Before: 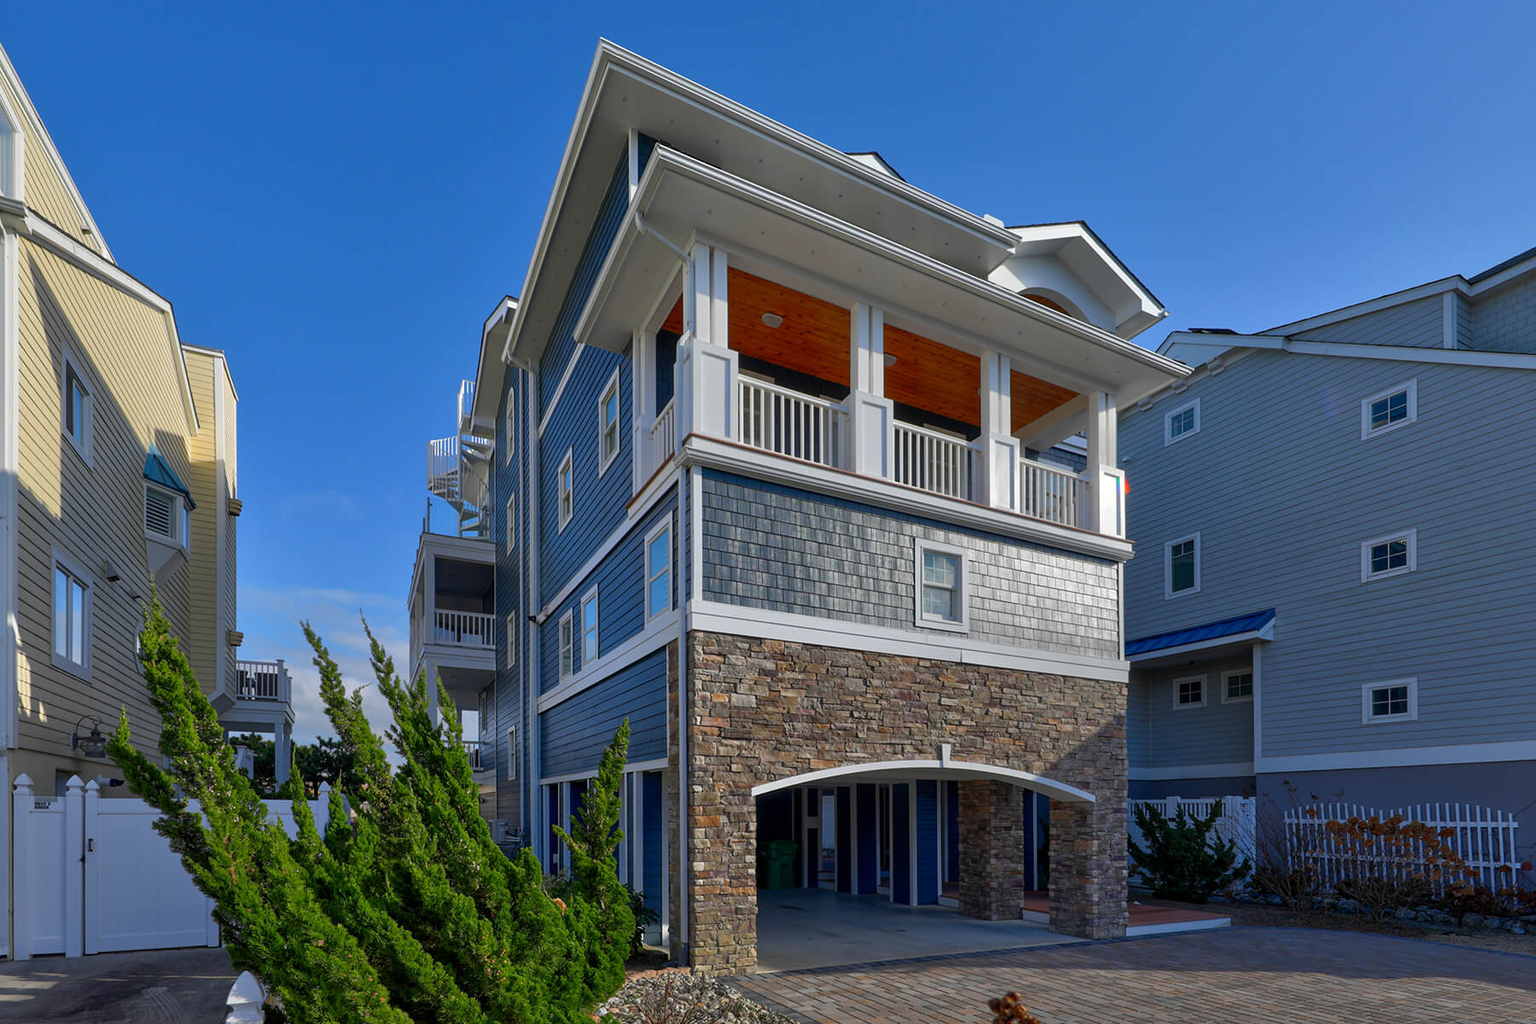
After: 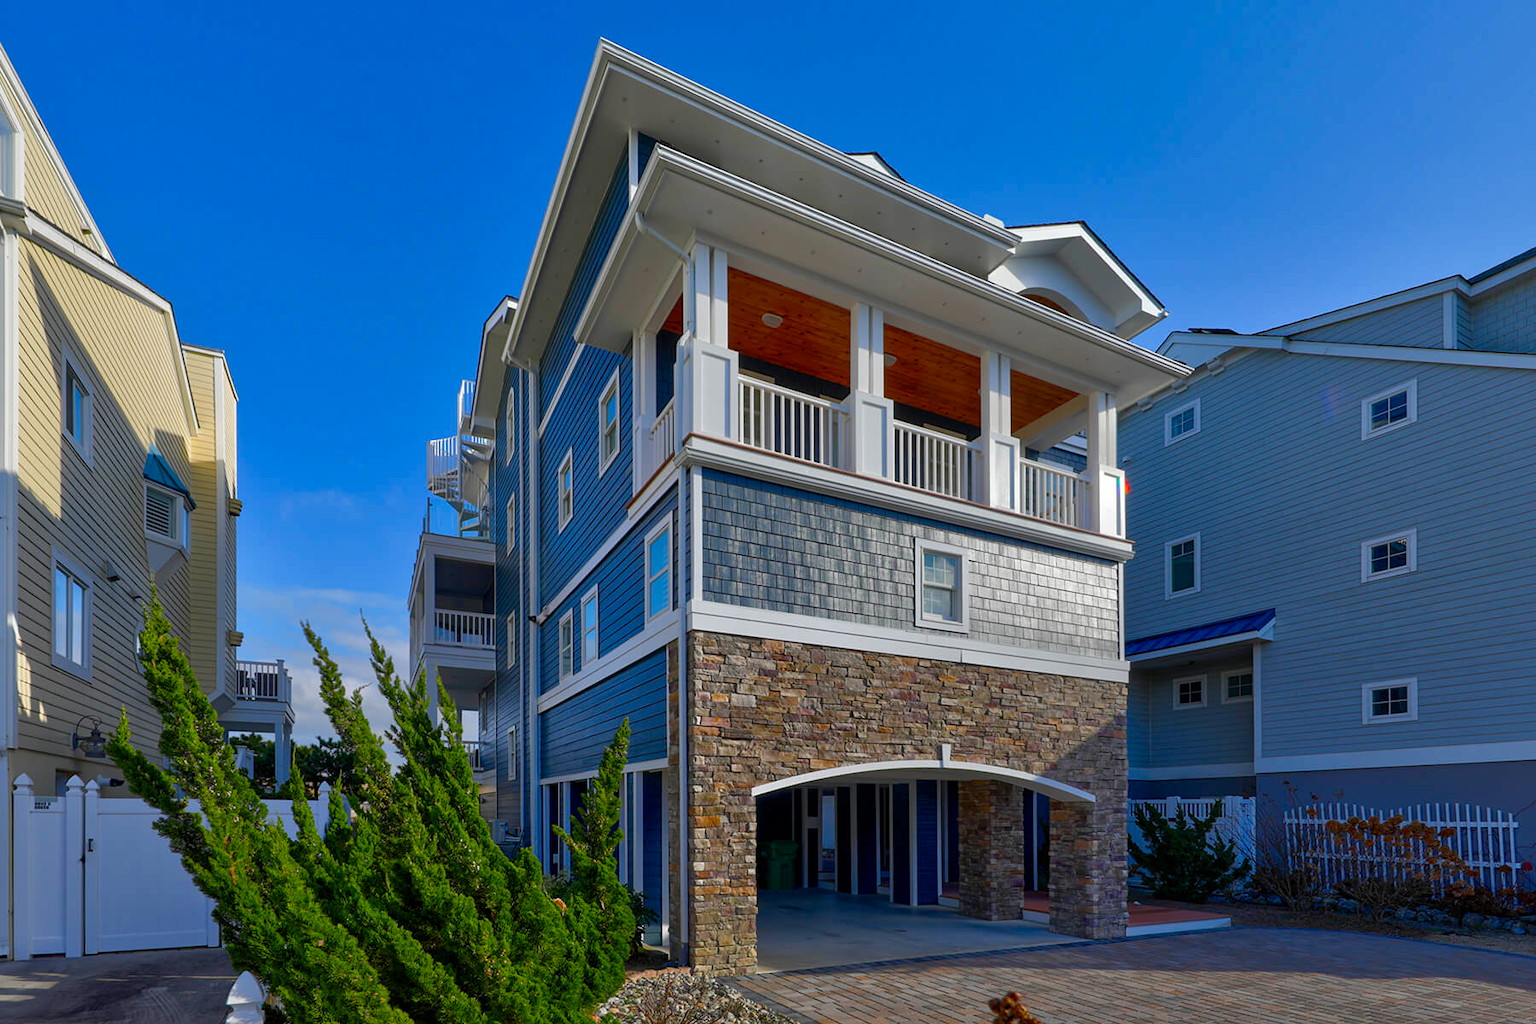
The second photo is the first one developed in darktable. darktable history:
color balance rgb: perceptual saturation grading › global saturation 20%, perceptual saturation grading › highlights -25%, perceptual saturation grading › shadows 50%
levels: mode automatic, black 0.023%, white 99.97%, levels [0.062, 0.494, 0.925]
